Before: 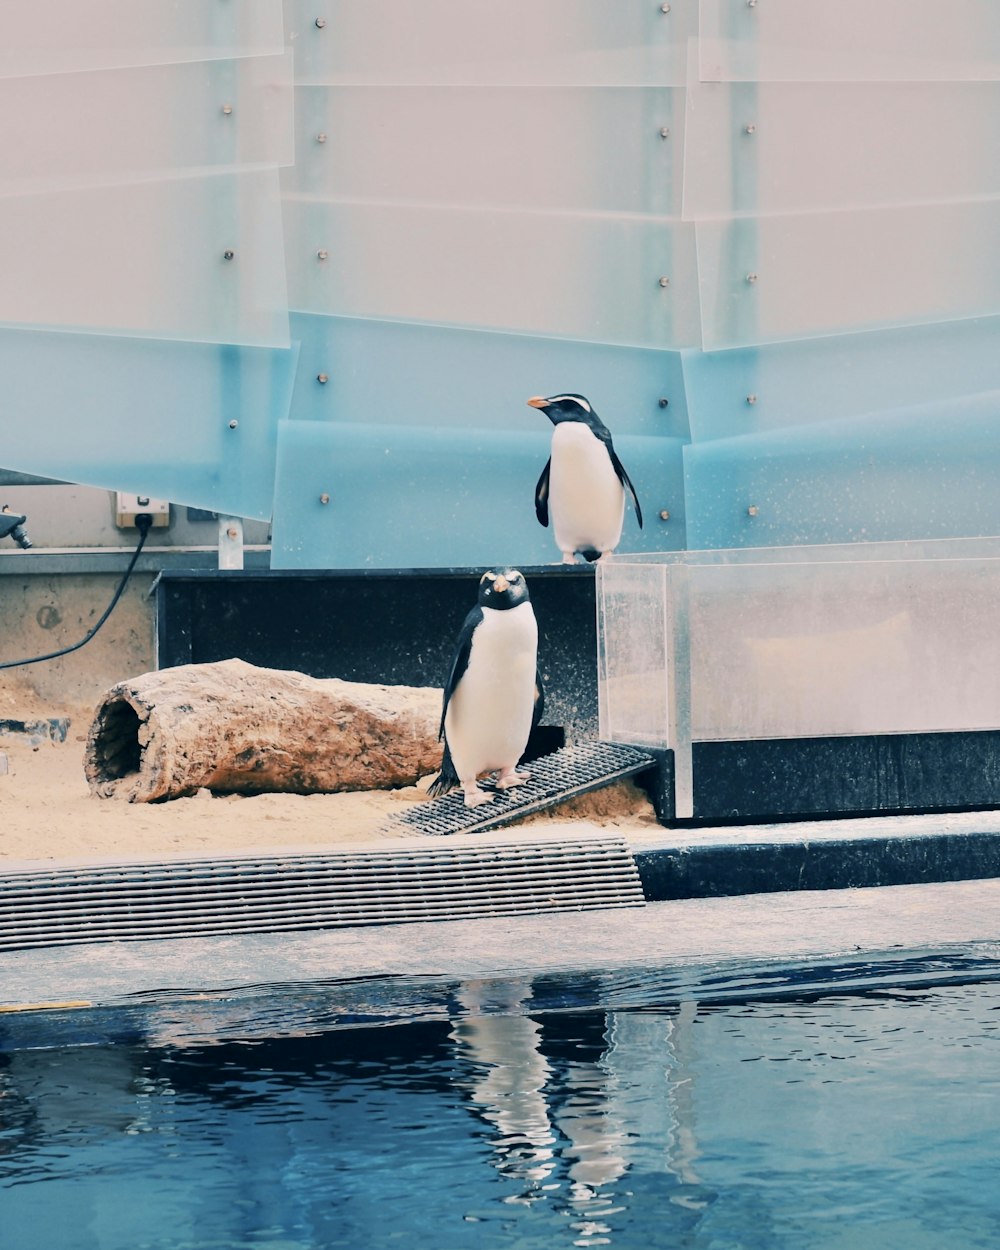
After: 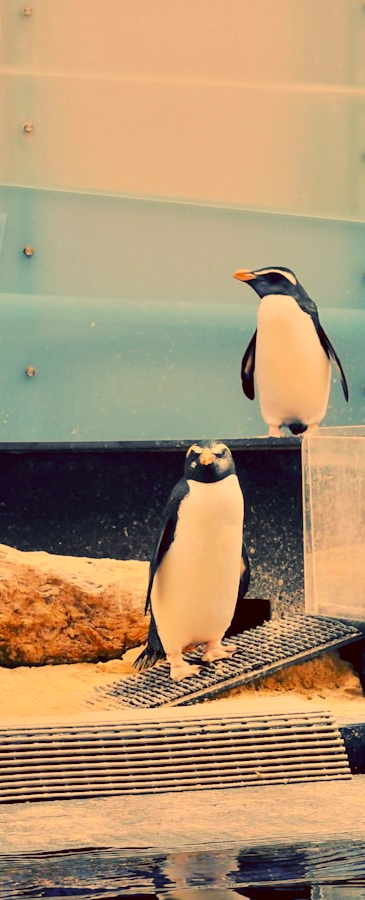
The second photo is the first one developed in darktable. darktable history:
color correction: highlights a* 10.08, highlights b* 38.29, shadows a* 14.38, shadows b* 3.17
color balance rgb: global offset › luminance -0.478%, linear chroma grading › global chroma 14.644%, perceptual saturation grading › global saturation 0.492%
crop and rotate: left 29.434%, top 10.2%, right 34.01%, bottom 17.77%
